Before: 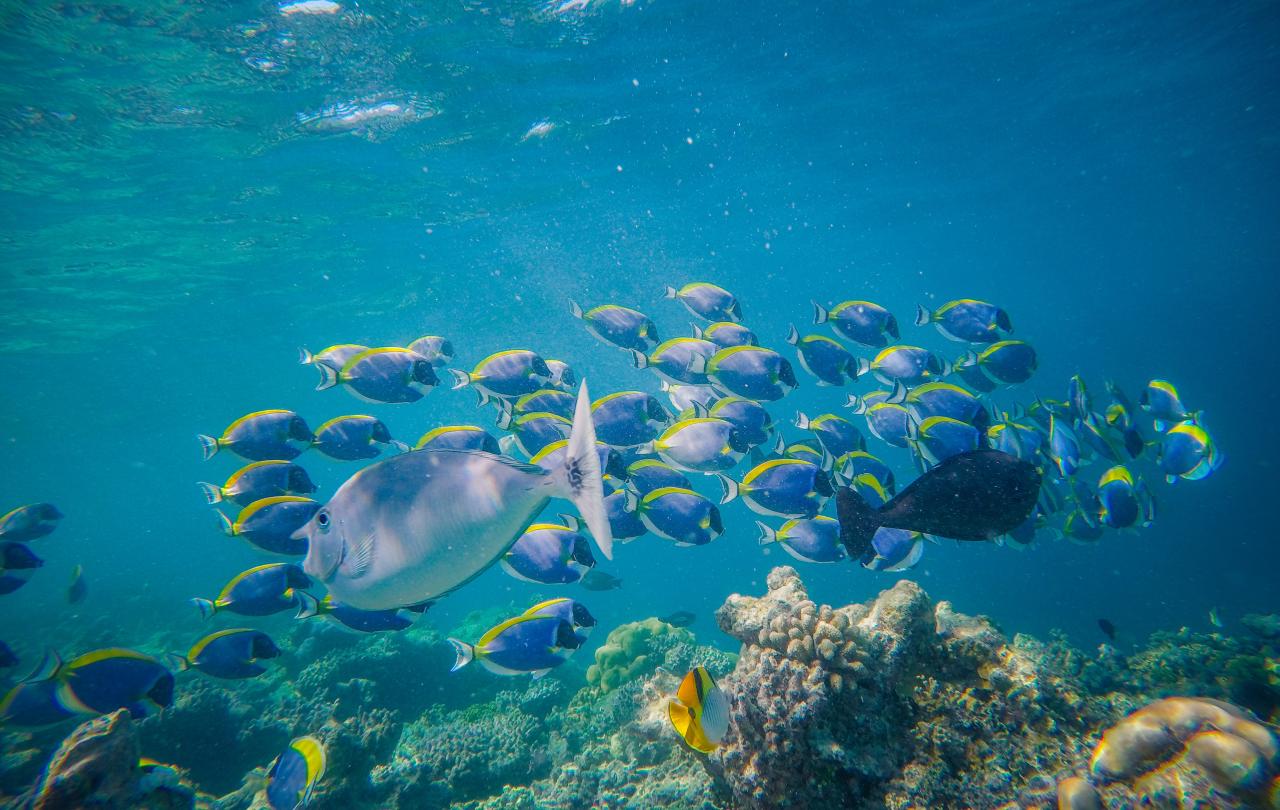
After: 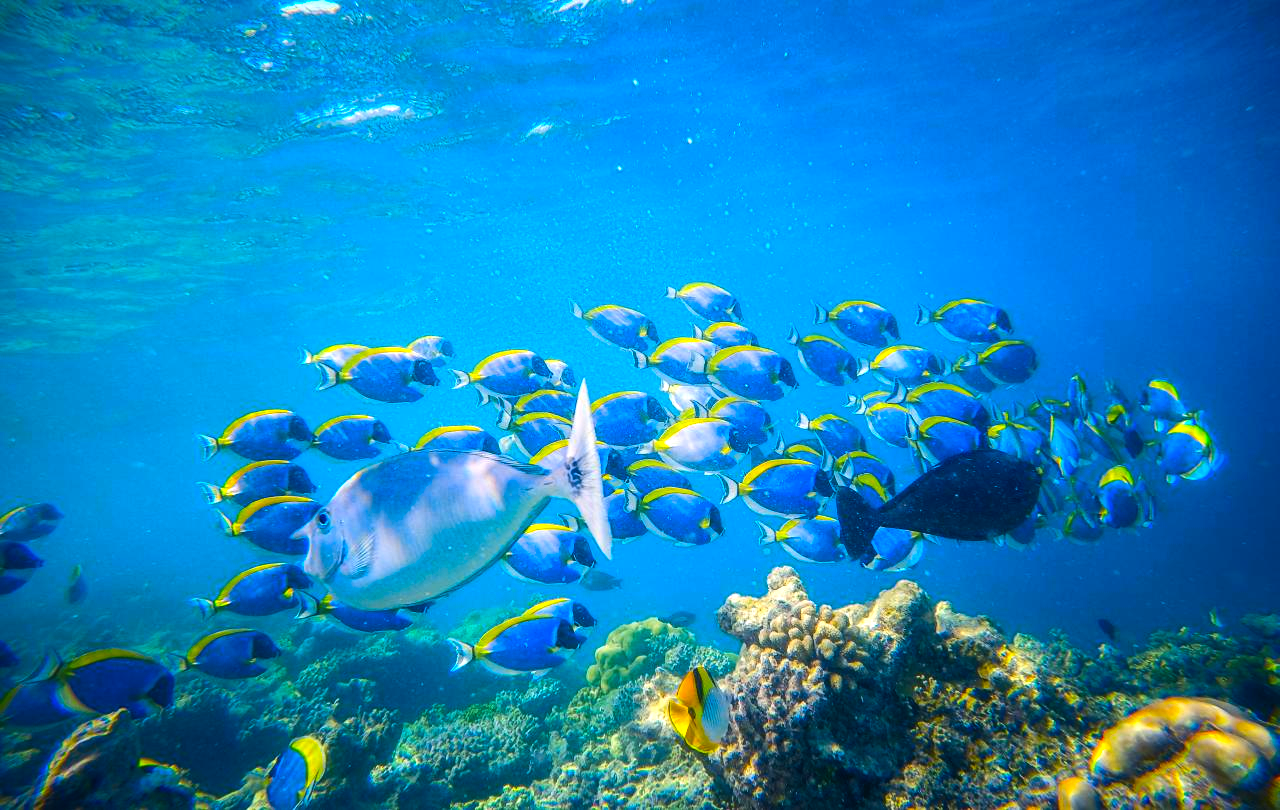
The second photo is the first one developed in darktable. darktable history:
color contrast: green-magenta contrast 1.12, blue-yellow contrast 1.95, unbound 0
tone equalizer: -8 EV -0.75 EV, -7 EV -0.7 EV, -6 EV -0.6 EV, -5 EV -0.4 EV, -3 EV 0.4 EV, -2 EV 0.6 EV, -1 EV 0.7 EV, +0 EV 0.75 EV, edges refinement/feathering 500, mask exposure compensation -1.57 EV, preserve details no
